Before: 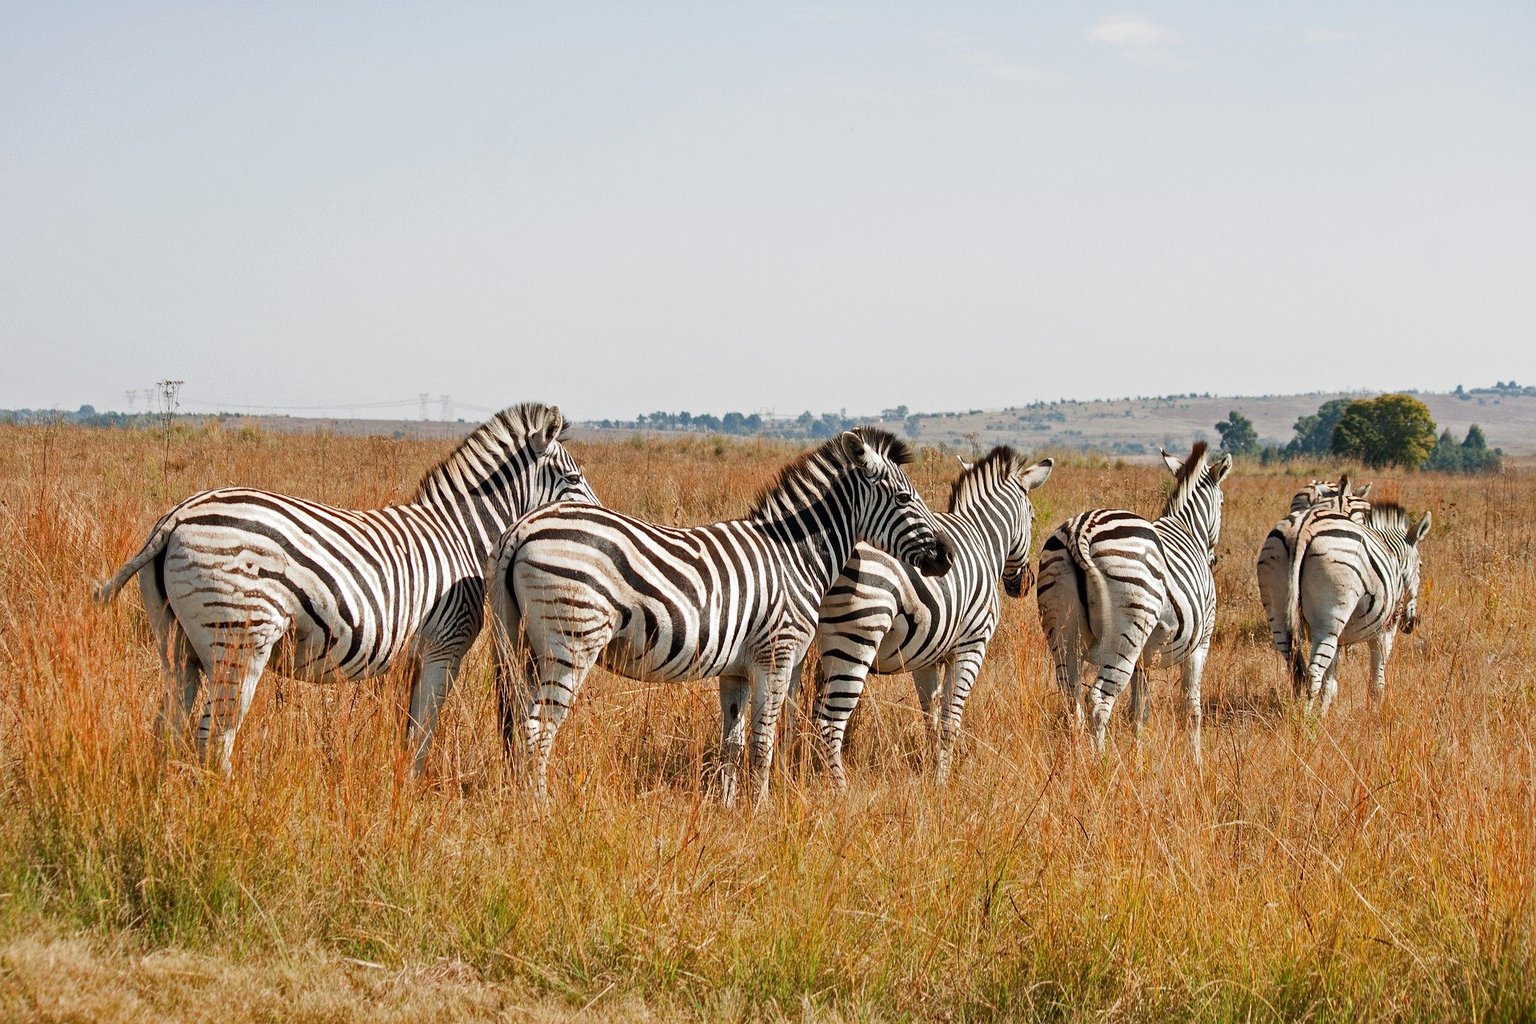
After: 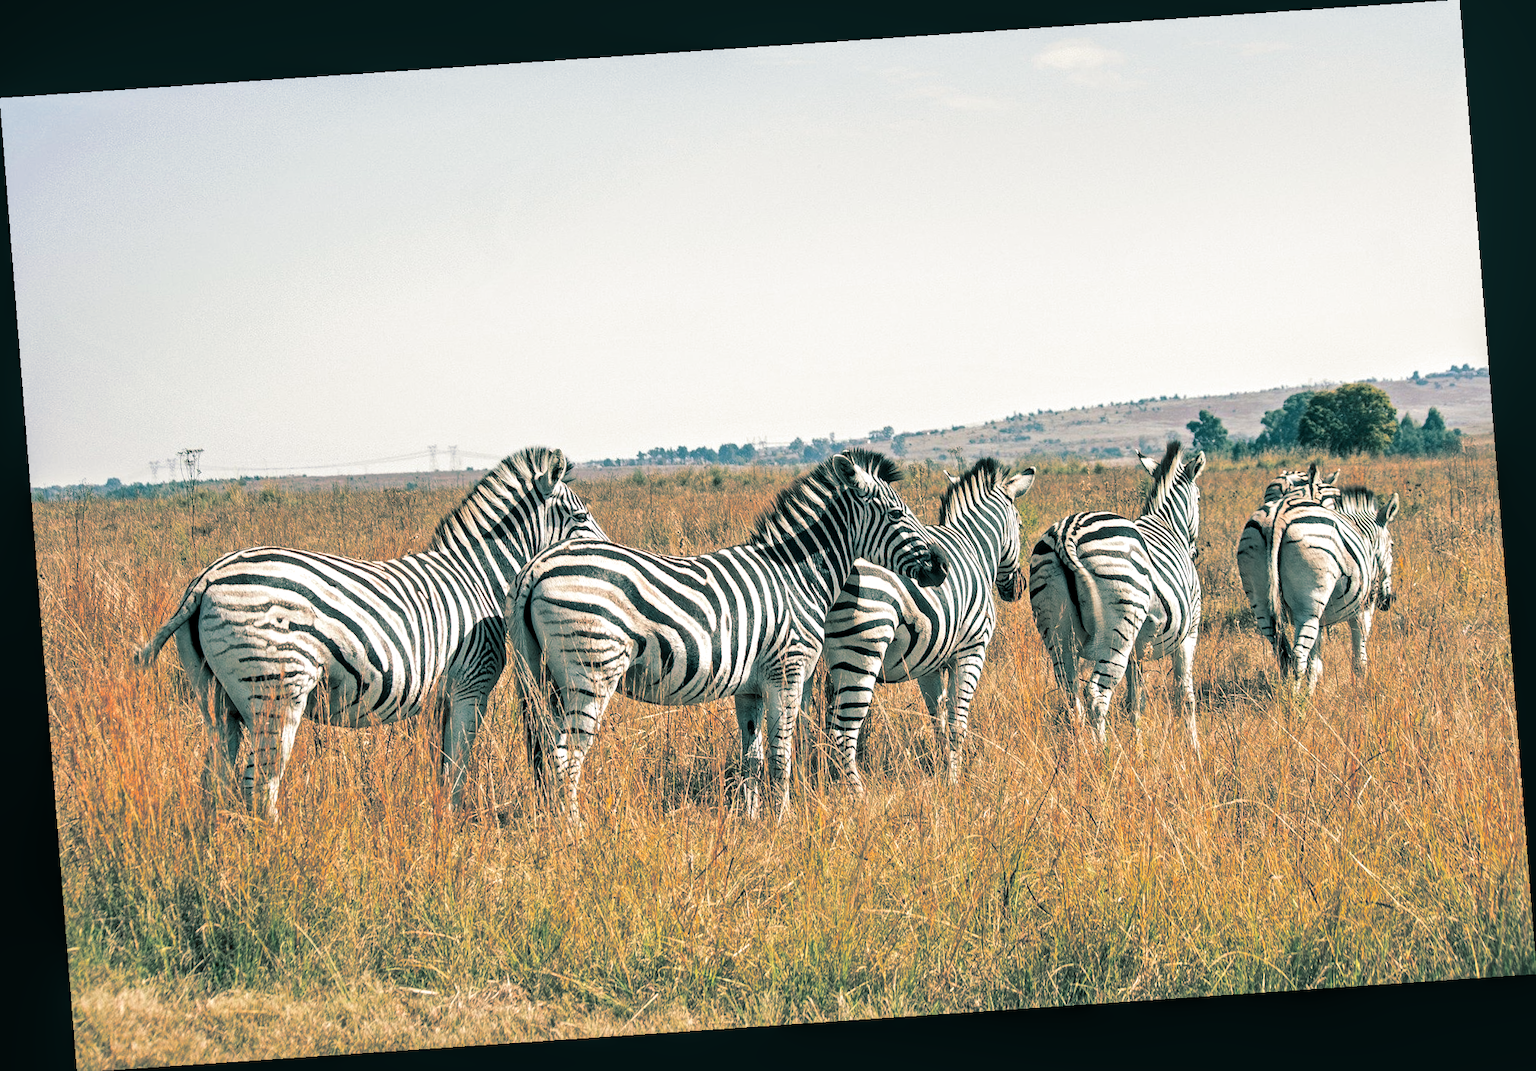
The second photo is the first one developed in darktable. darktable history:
local contrast: on, module defaults
rotate and perspective: rotation -4.2°, shear 0.006, automatic cropping off
exposure: exposure 0.496 EV, compensate highlight preservation false
split-toning: shadows › hue 186.43°, highlights › hue 49.29°, compress 30.29%
